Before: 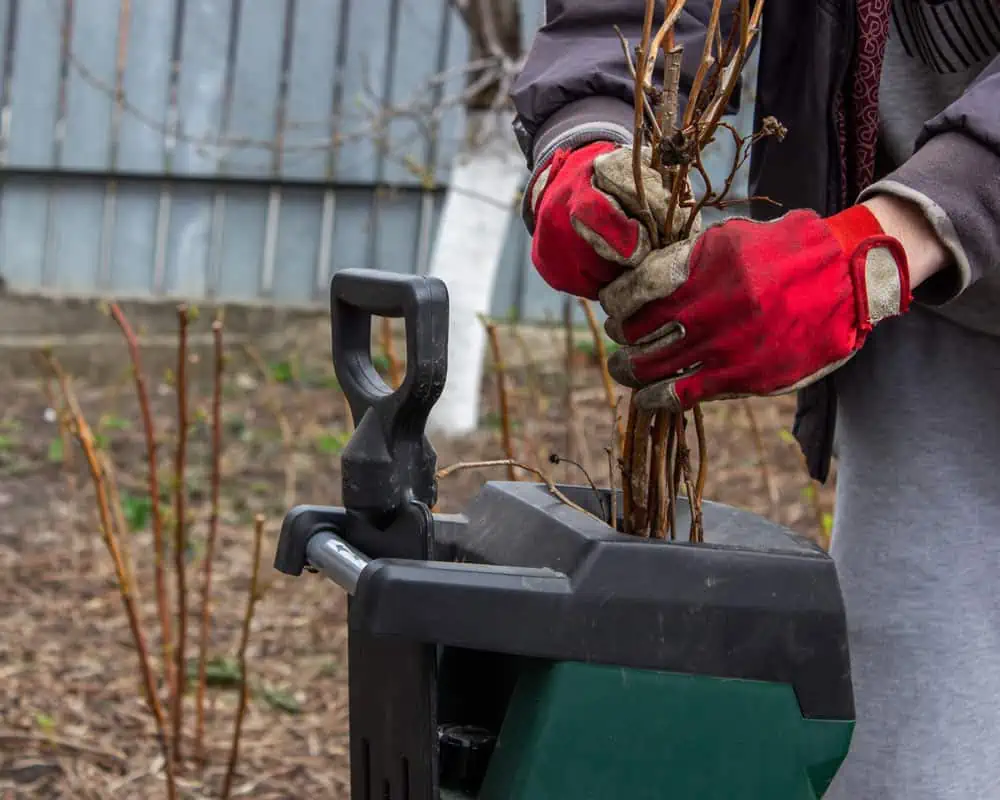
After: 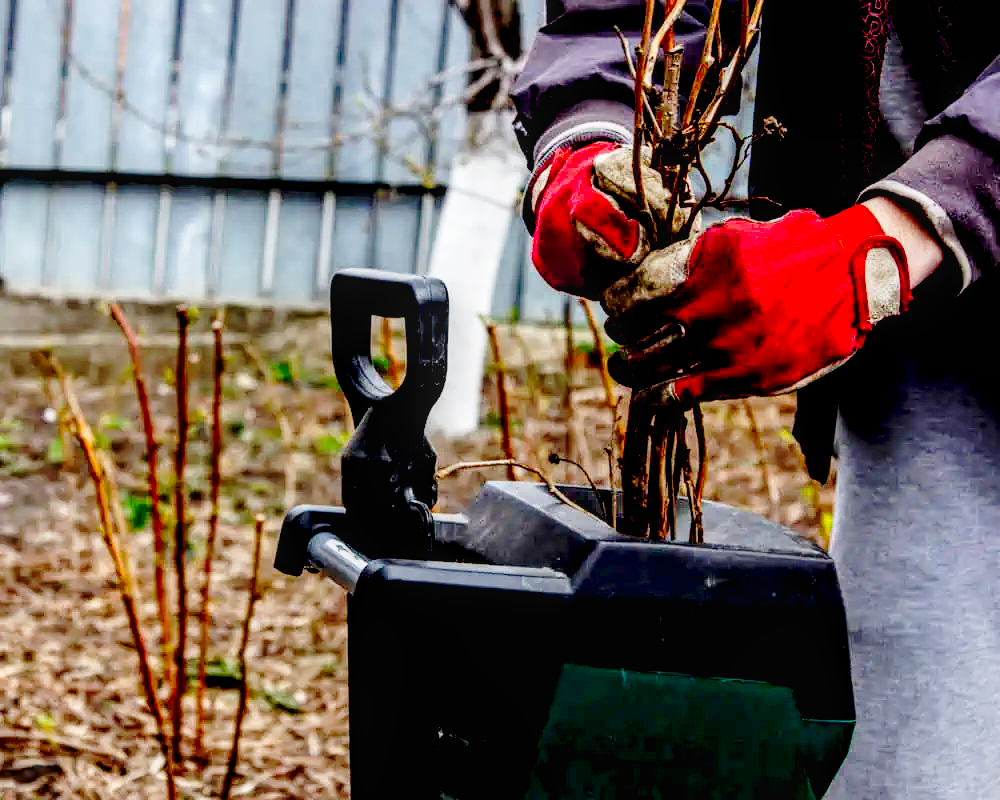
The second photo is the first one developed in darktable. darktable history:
base curve: curves: ch0 [(0, 0) (0.032, 0.037) (0.105, 0.228) (0.435, 0.76) (0.856, 0.983) (1, 1)], preserve colors none
local contrast: on, module defaults
white balance: emerald 1
exposure: black level correction 0.047, exposure 0.013 EV, compensate highlight preservation false
